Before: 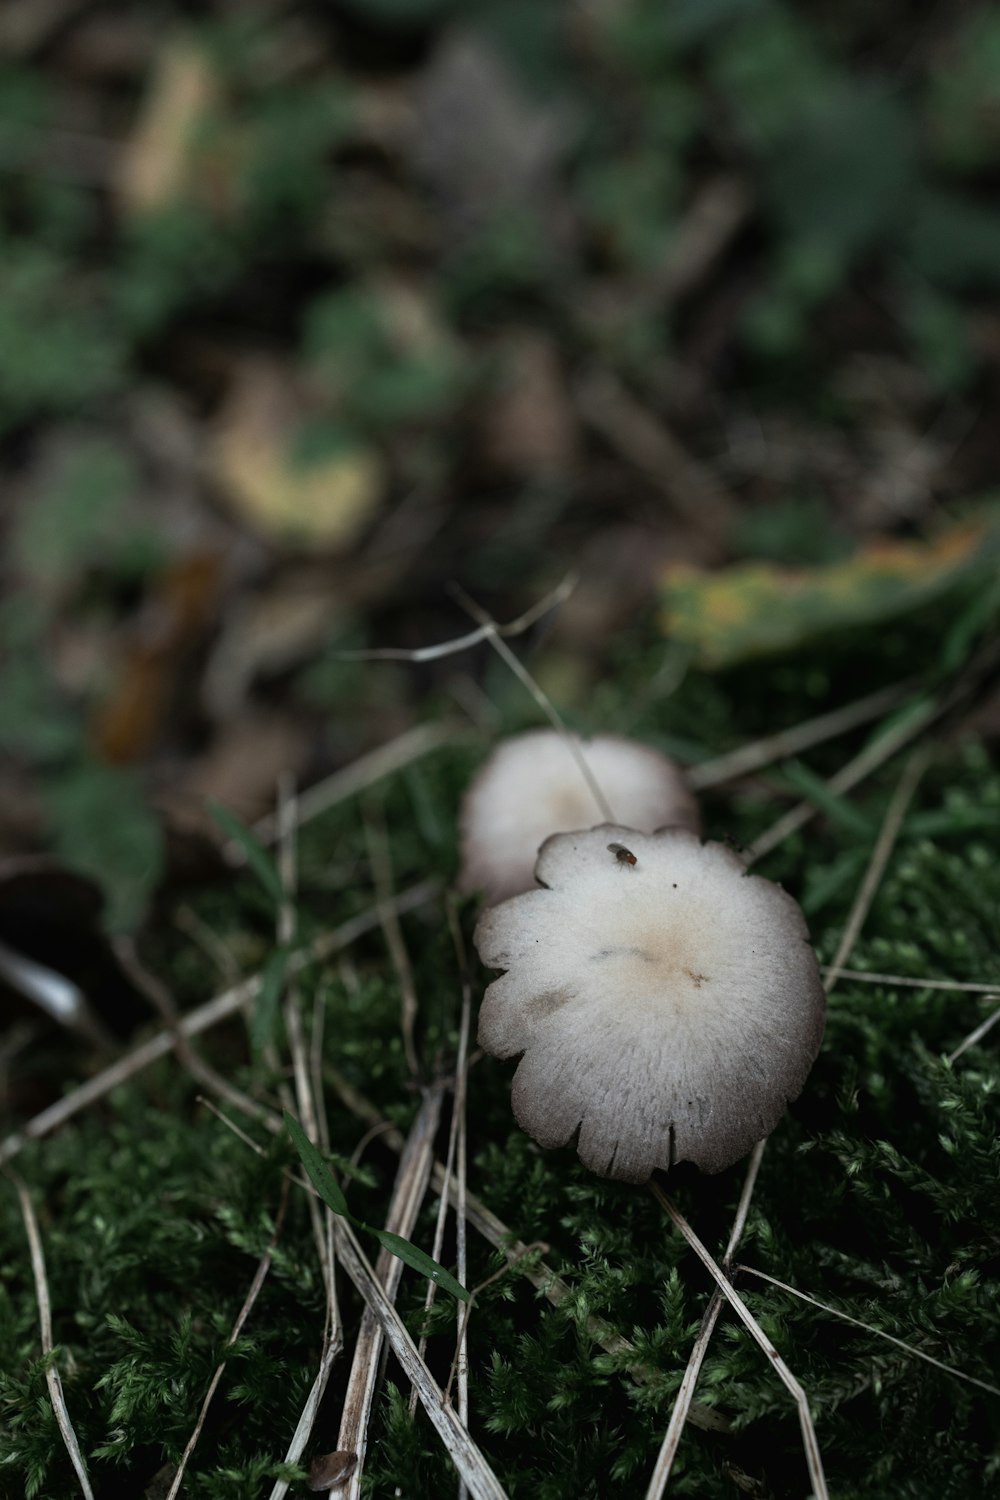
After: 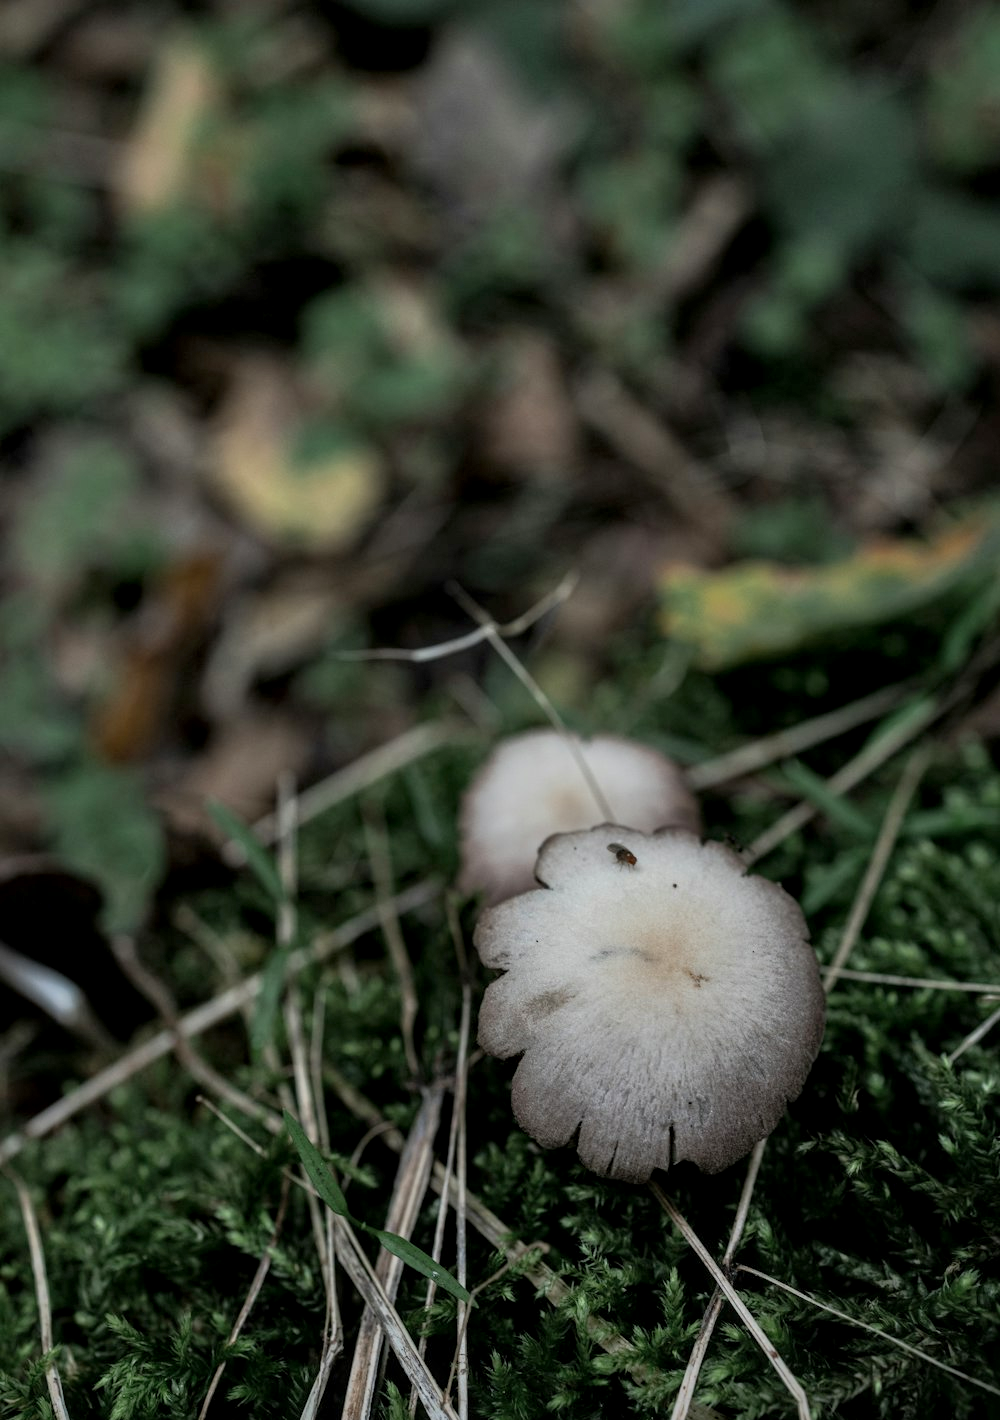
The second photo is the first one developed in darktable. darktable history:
contrast brightness saturation: contrast 0.045, saturation 0.071
local contrast: highlights 38%, shadows 62%, detail 137%, midtone range 0.518
shadows and highlights: shadows 39.25, highlights -59.92
crop and rotate: top 0.003%, bottom 5.285%
